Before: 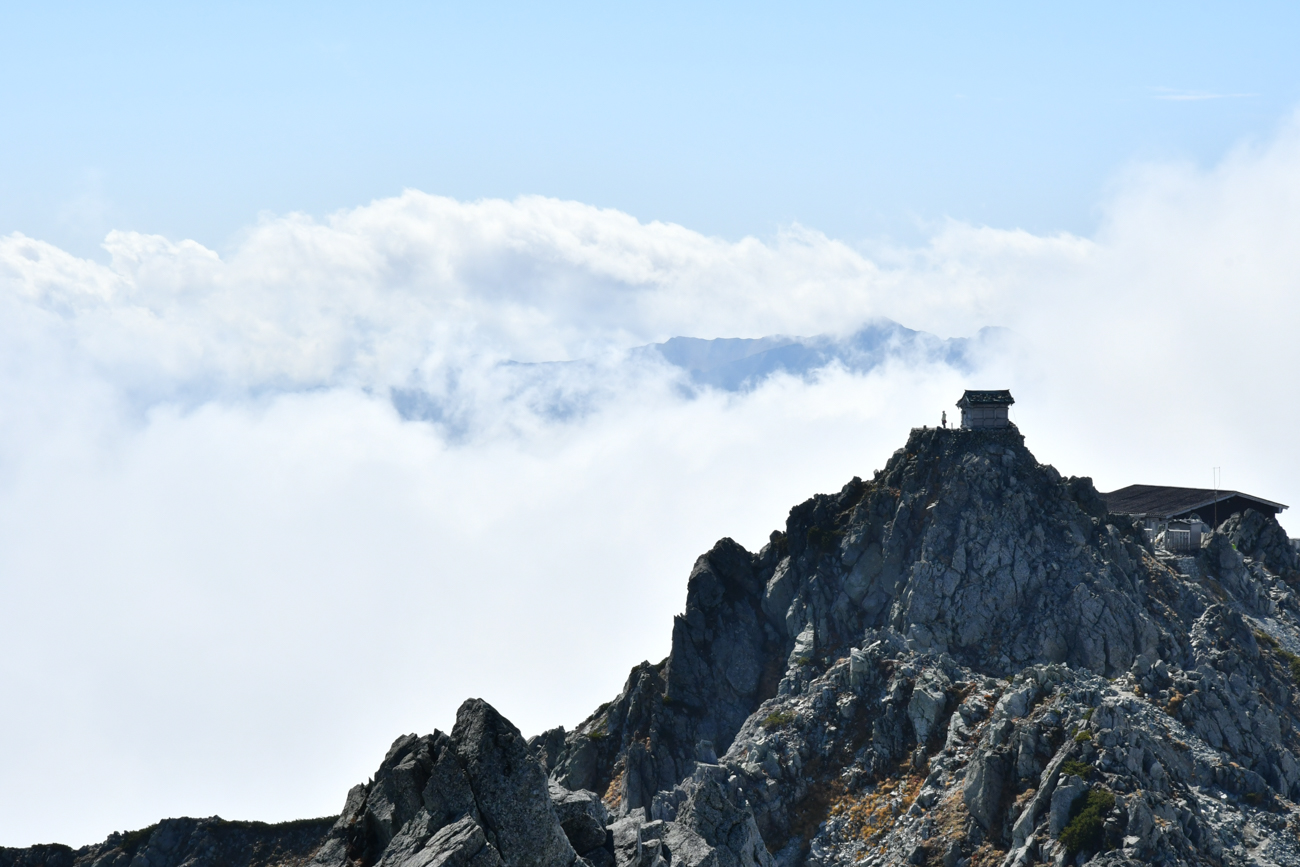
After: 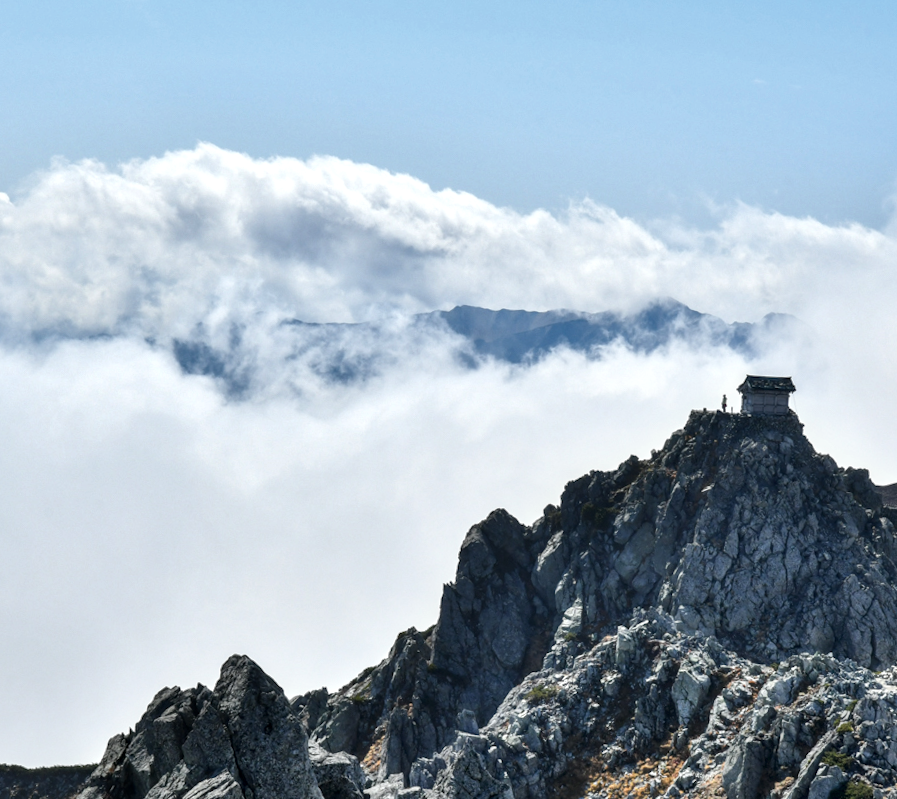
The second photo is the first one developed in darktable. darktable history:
crop and rotate: angle -3.28°, left 14.144%, top 0.041%, right 11.005%, bottom 0.02%
local contrast: detail 150%
shadows and highlights: soften with gaussian
